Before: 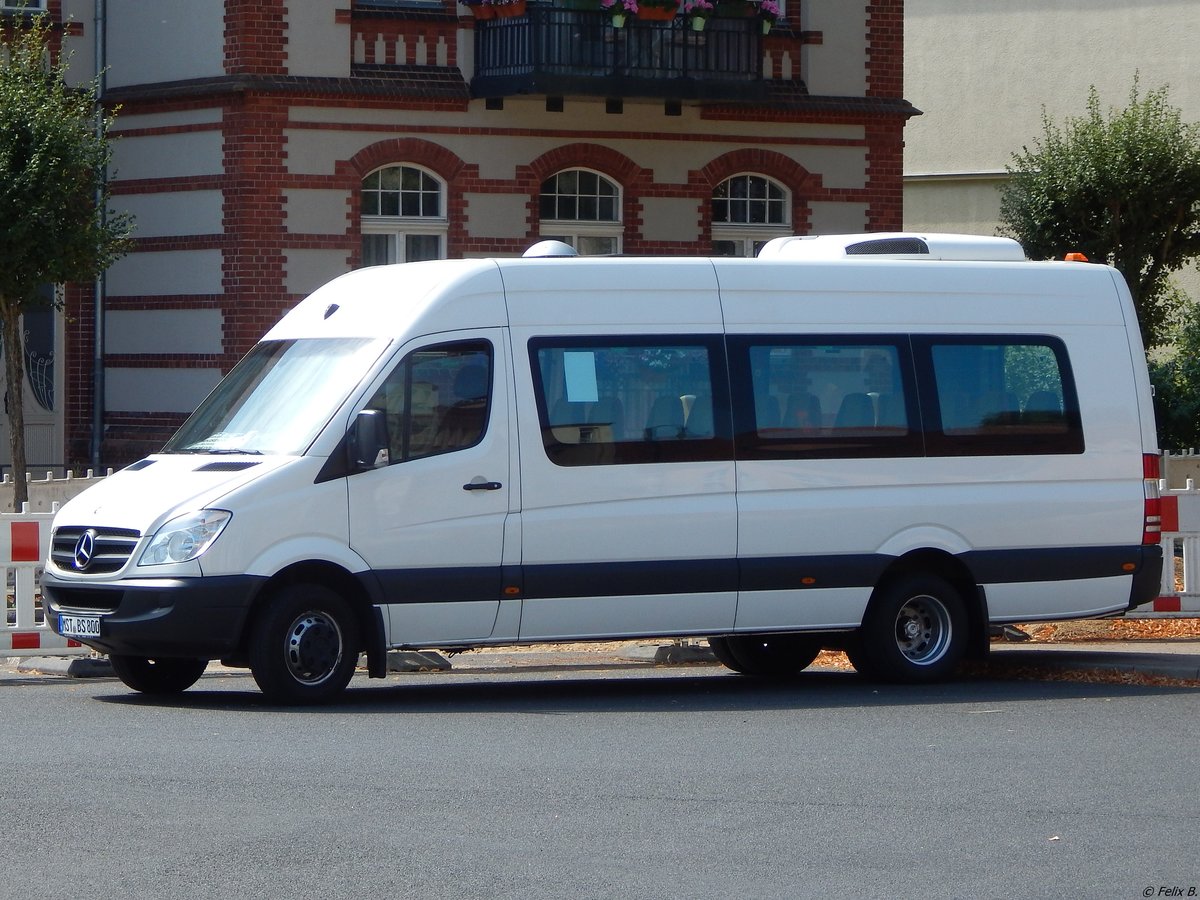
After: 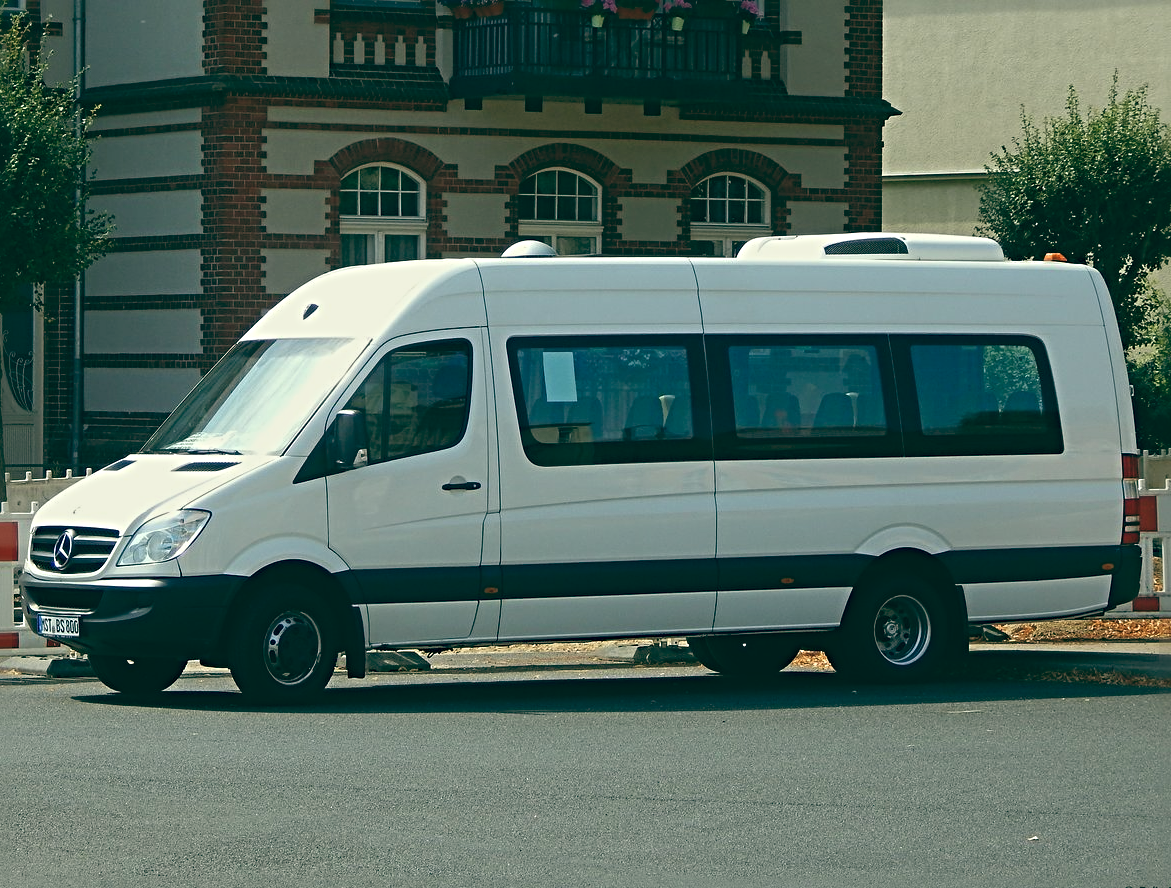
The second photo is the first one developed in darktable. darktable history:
color balance: lift [1.005, 0.99, 1.007, 1.01], gamma [1, 1.034, 1.032, 0.966], gain [0.873, 1.055, 1.067, 0.933]
sharpen: radius 4.883
crop and rotate: left 1.774%, right 0.633%, bottom 1.28%
